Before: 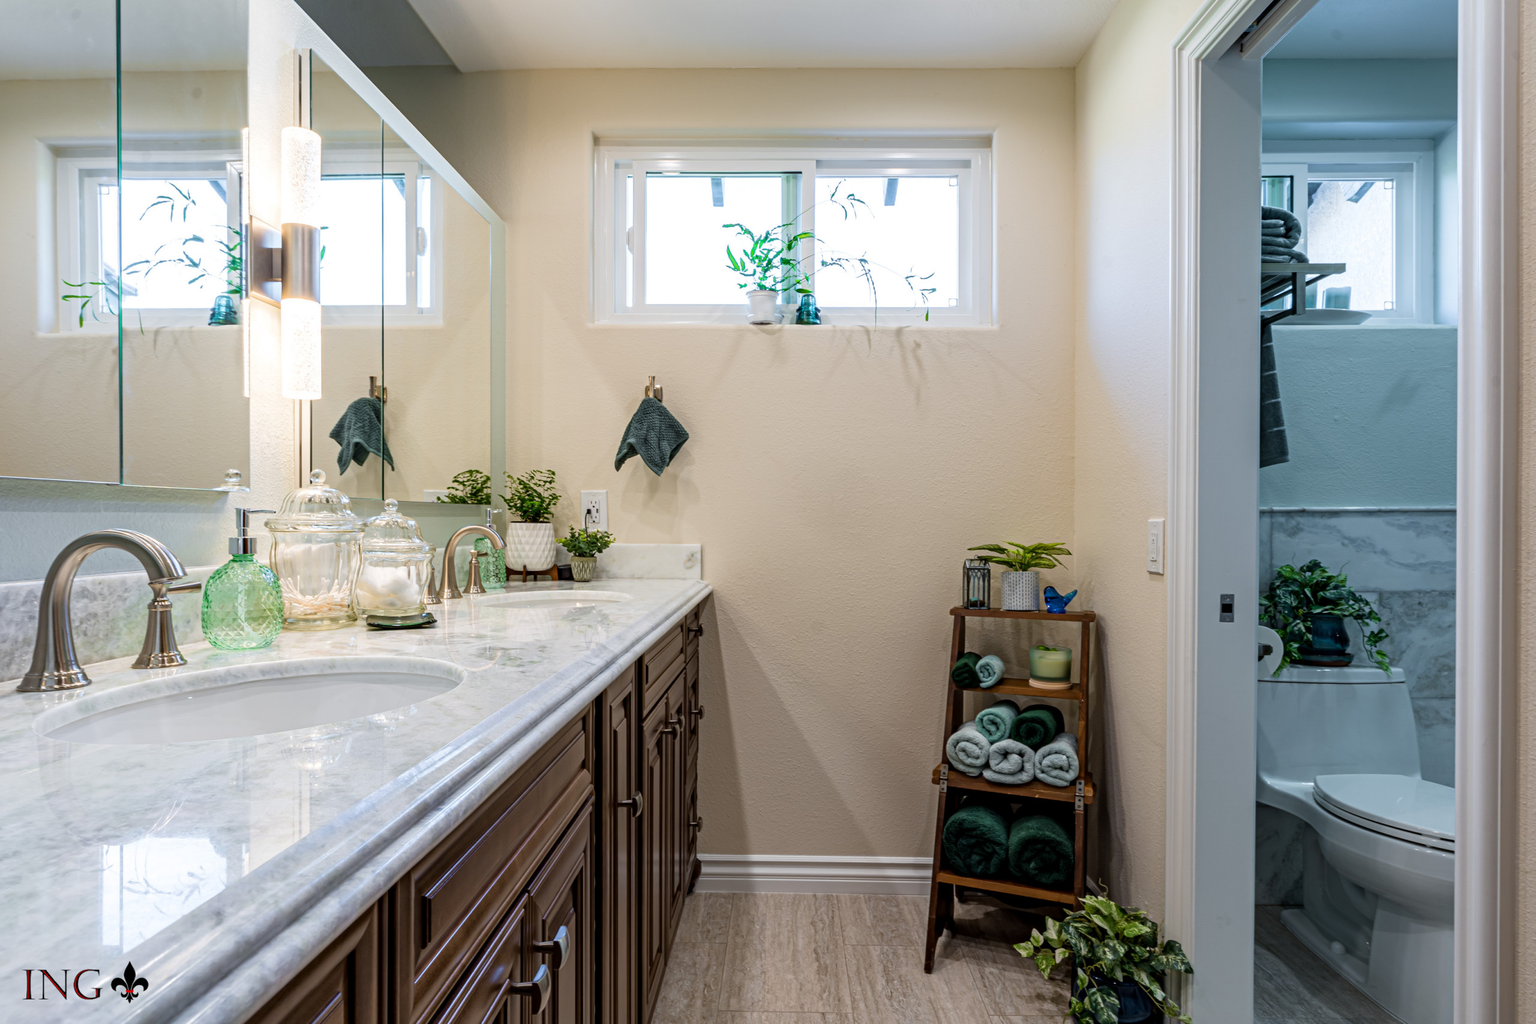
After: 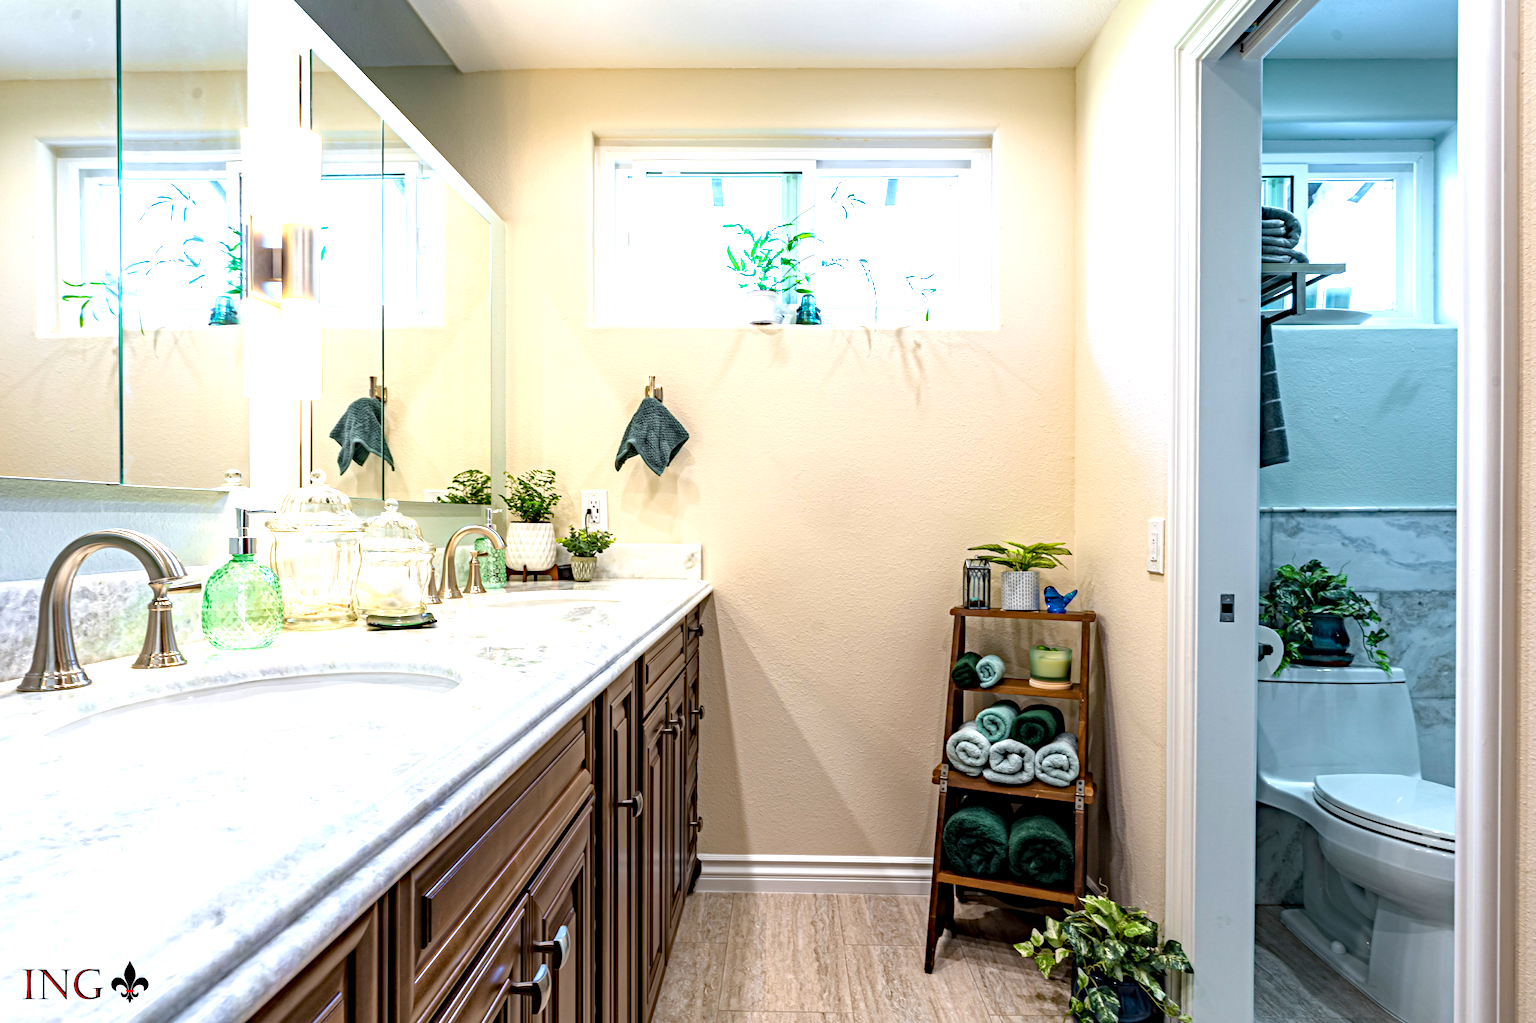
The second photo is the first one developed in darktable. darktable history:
exposure: black level correction 0.001, exposure 1.127 EV, compensate highlight preservation false
haze removal: strength 0.28, distance 0.253, compatibility mode true, adaptive false
